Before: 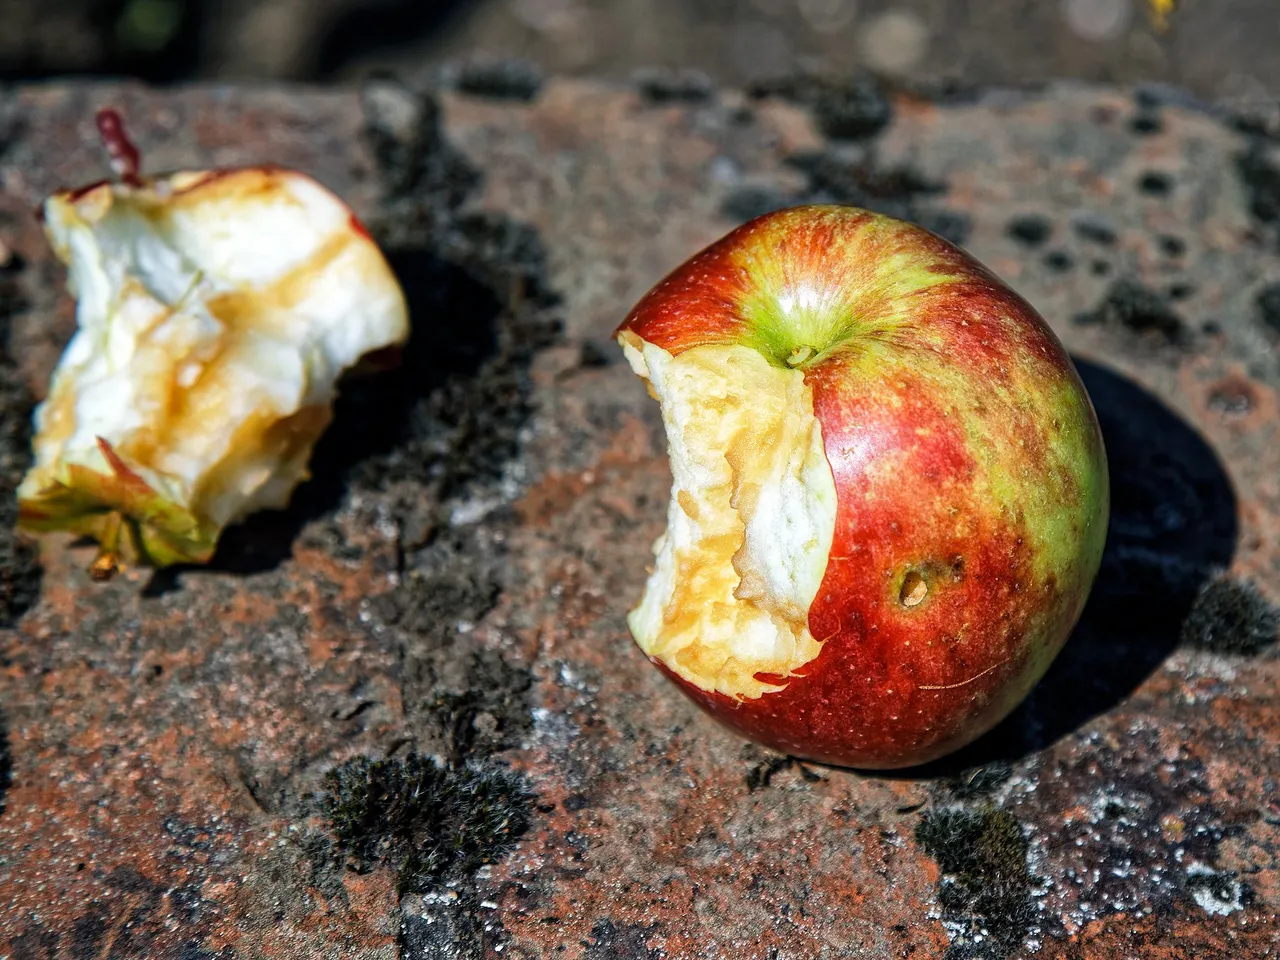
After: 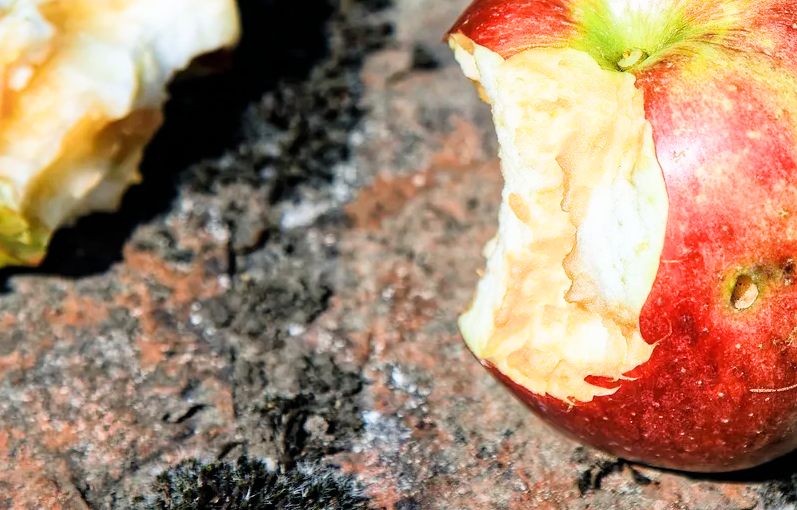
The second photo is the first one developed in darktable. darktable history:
filmic rgb: black relative exposure -7.99 EV, white relative exposure 3.78 EV, hardness 4.34
exposure: black level correction 0, exposure 1.103 EV, compensate exposure bias true, compensate highlight preservation false
crop: left 13.264%, top 31.026%, right 24.435%, bottom 15.823%
